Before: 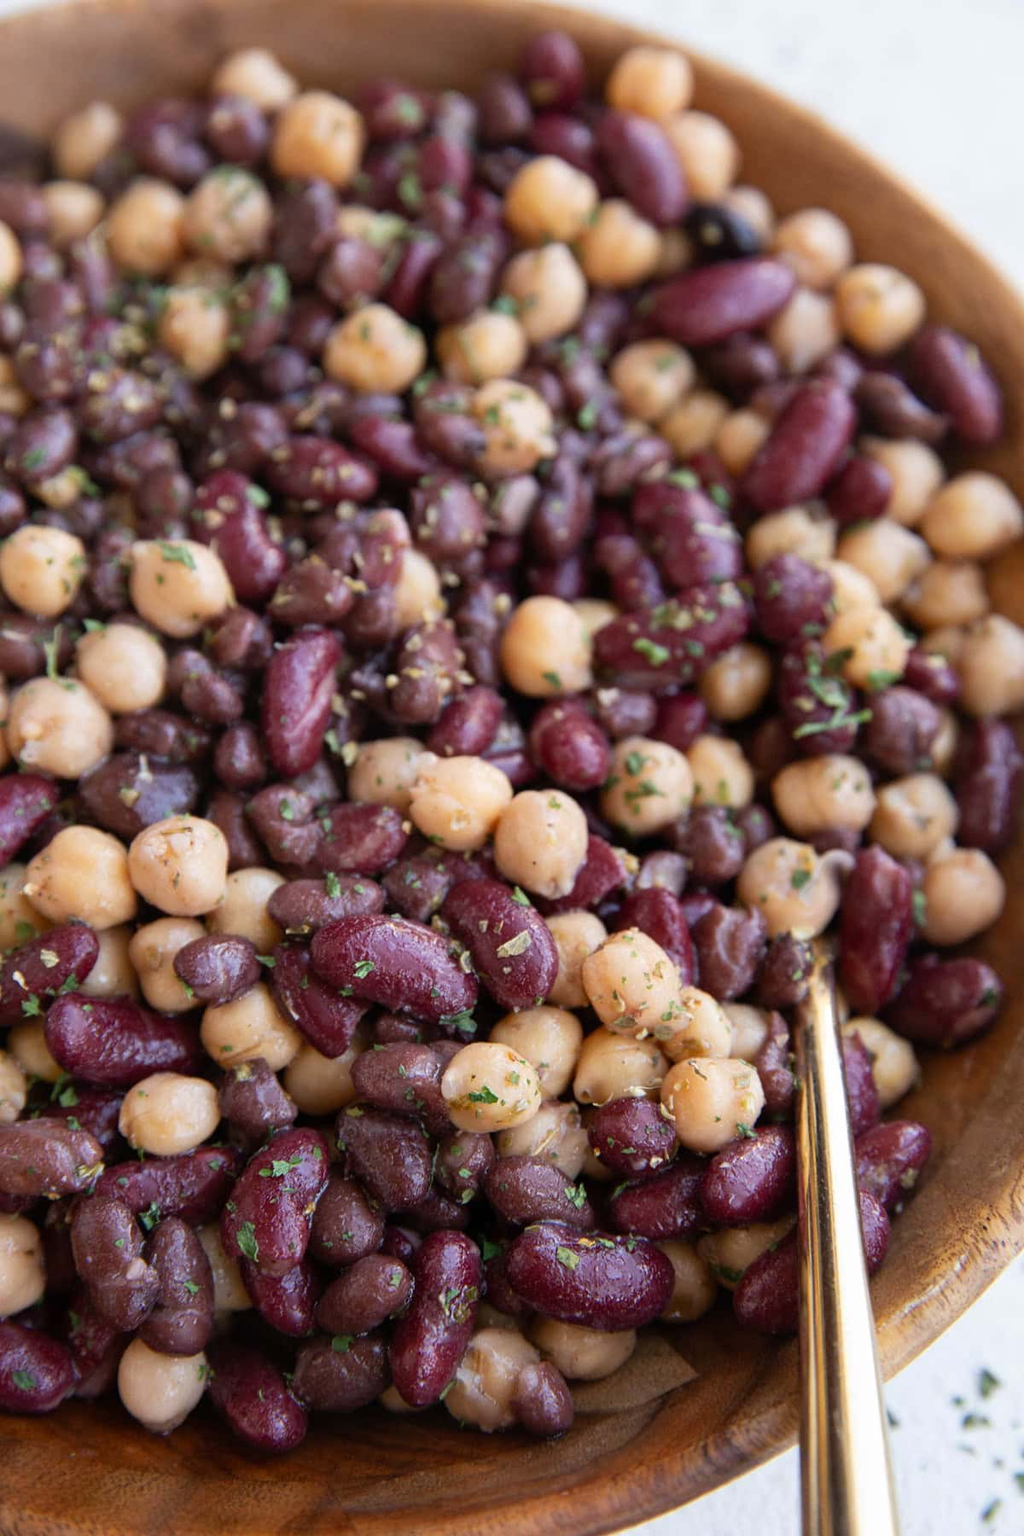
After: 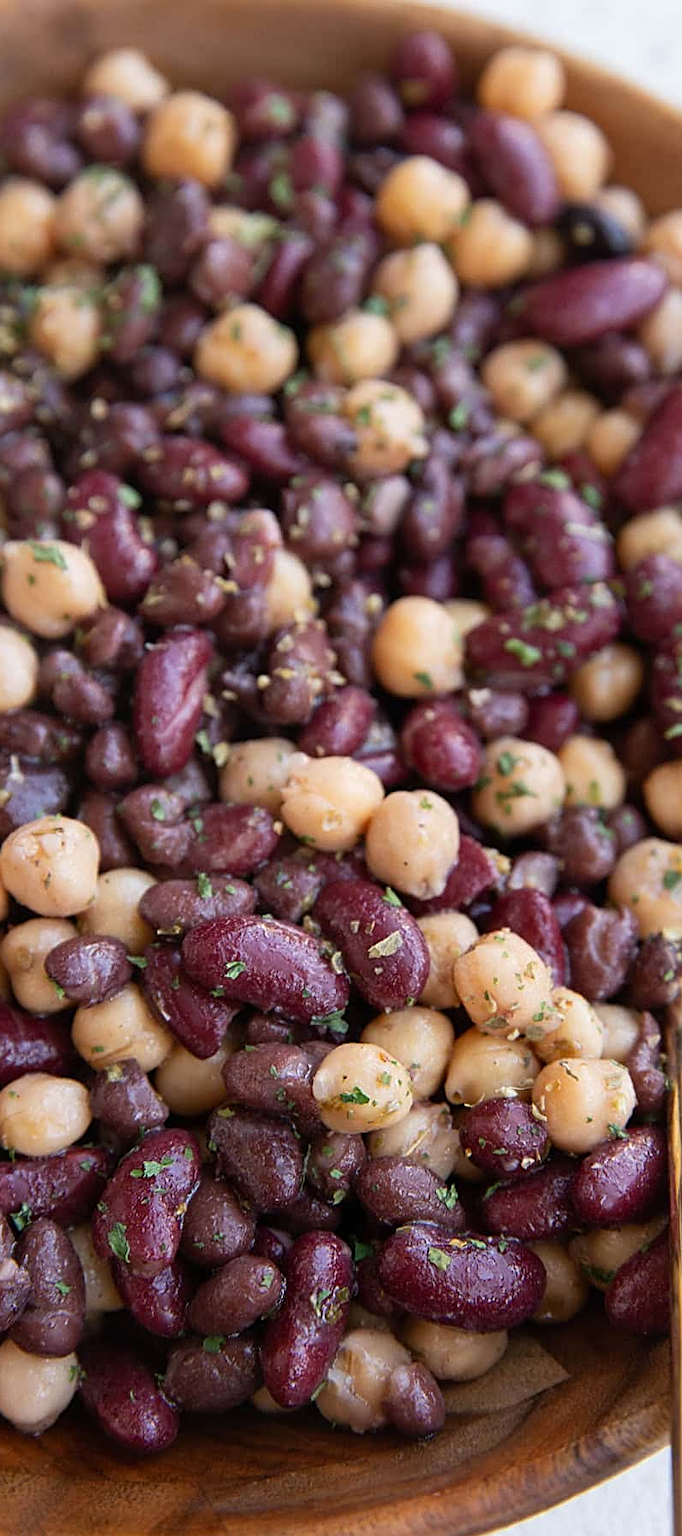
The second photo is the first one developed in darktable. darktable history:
sharpen: on, module defaults
crop and rotate: left 12.648%, right 20.685%
